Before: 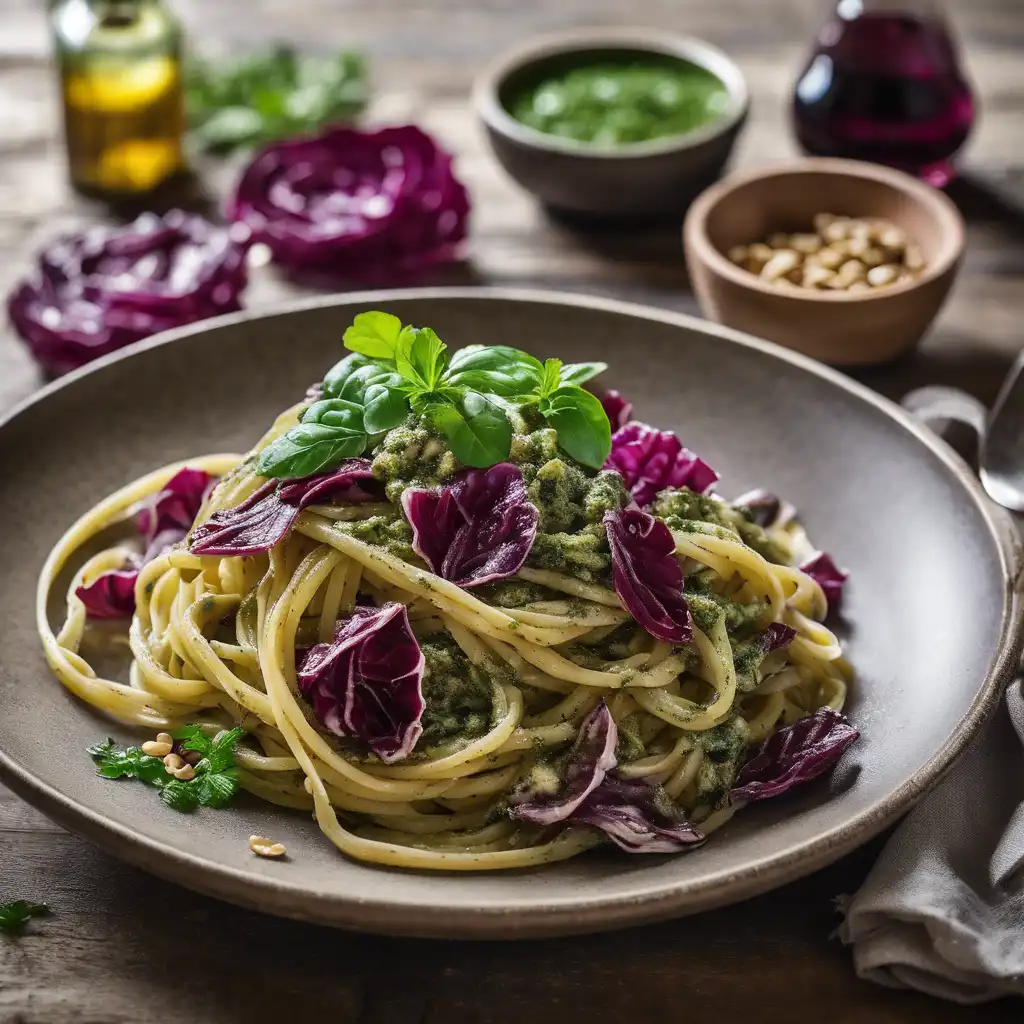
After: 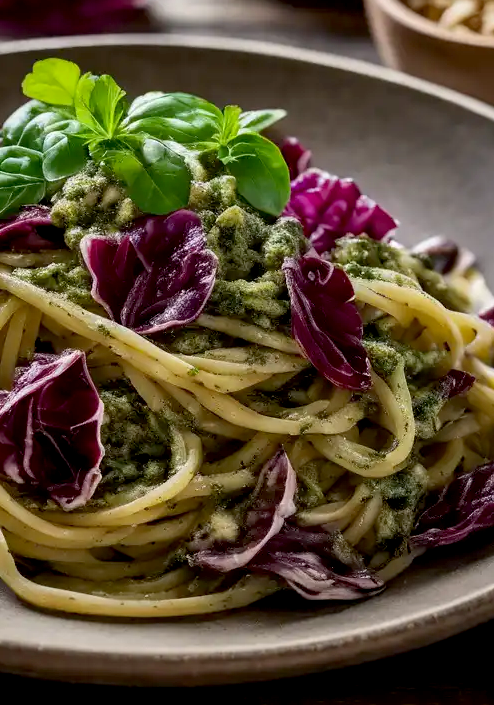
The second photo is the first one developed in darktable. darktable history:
crop: left 31.386%, top 24.723%, right 20.326%, bottom 6.338%
exposure: black level correction 0.01, exposure 0.016 EV, compensate highlight preservation false
